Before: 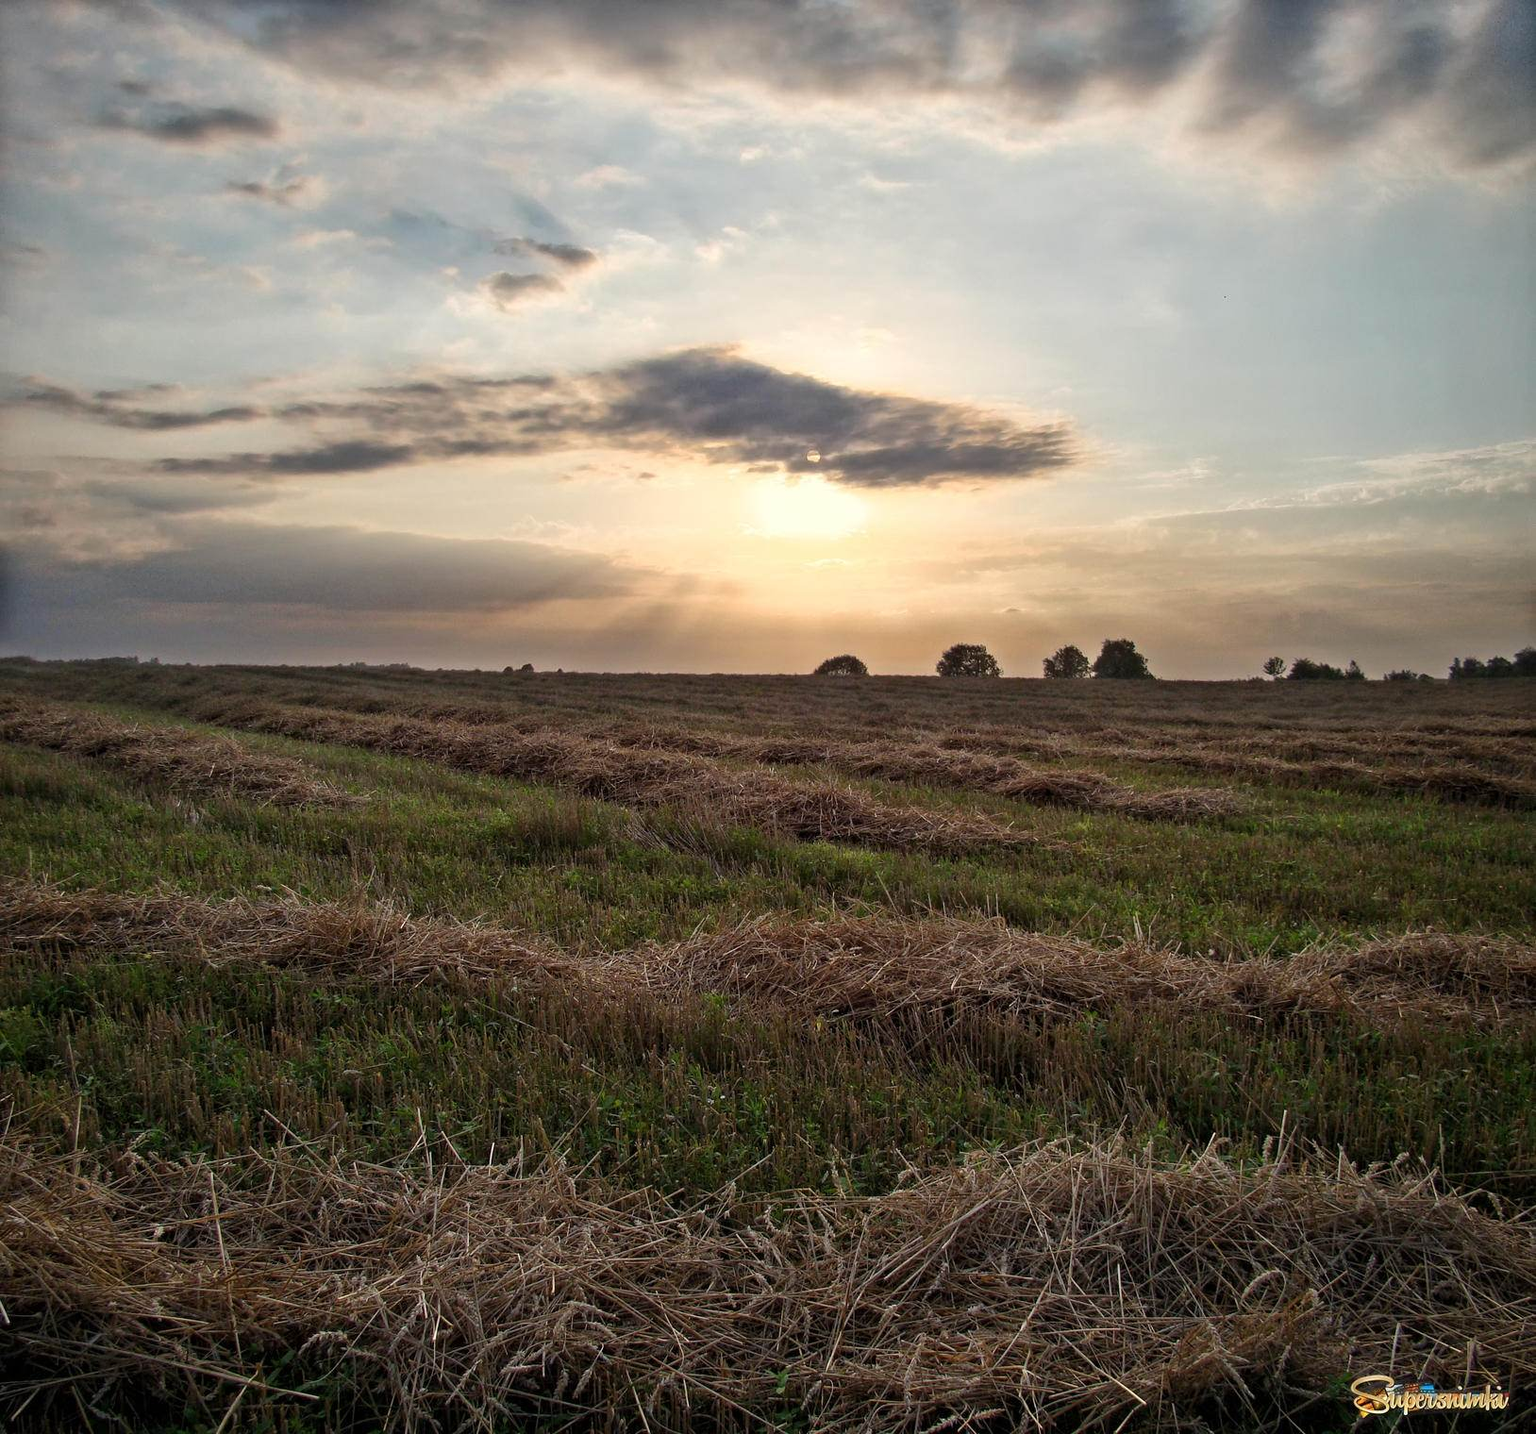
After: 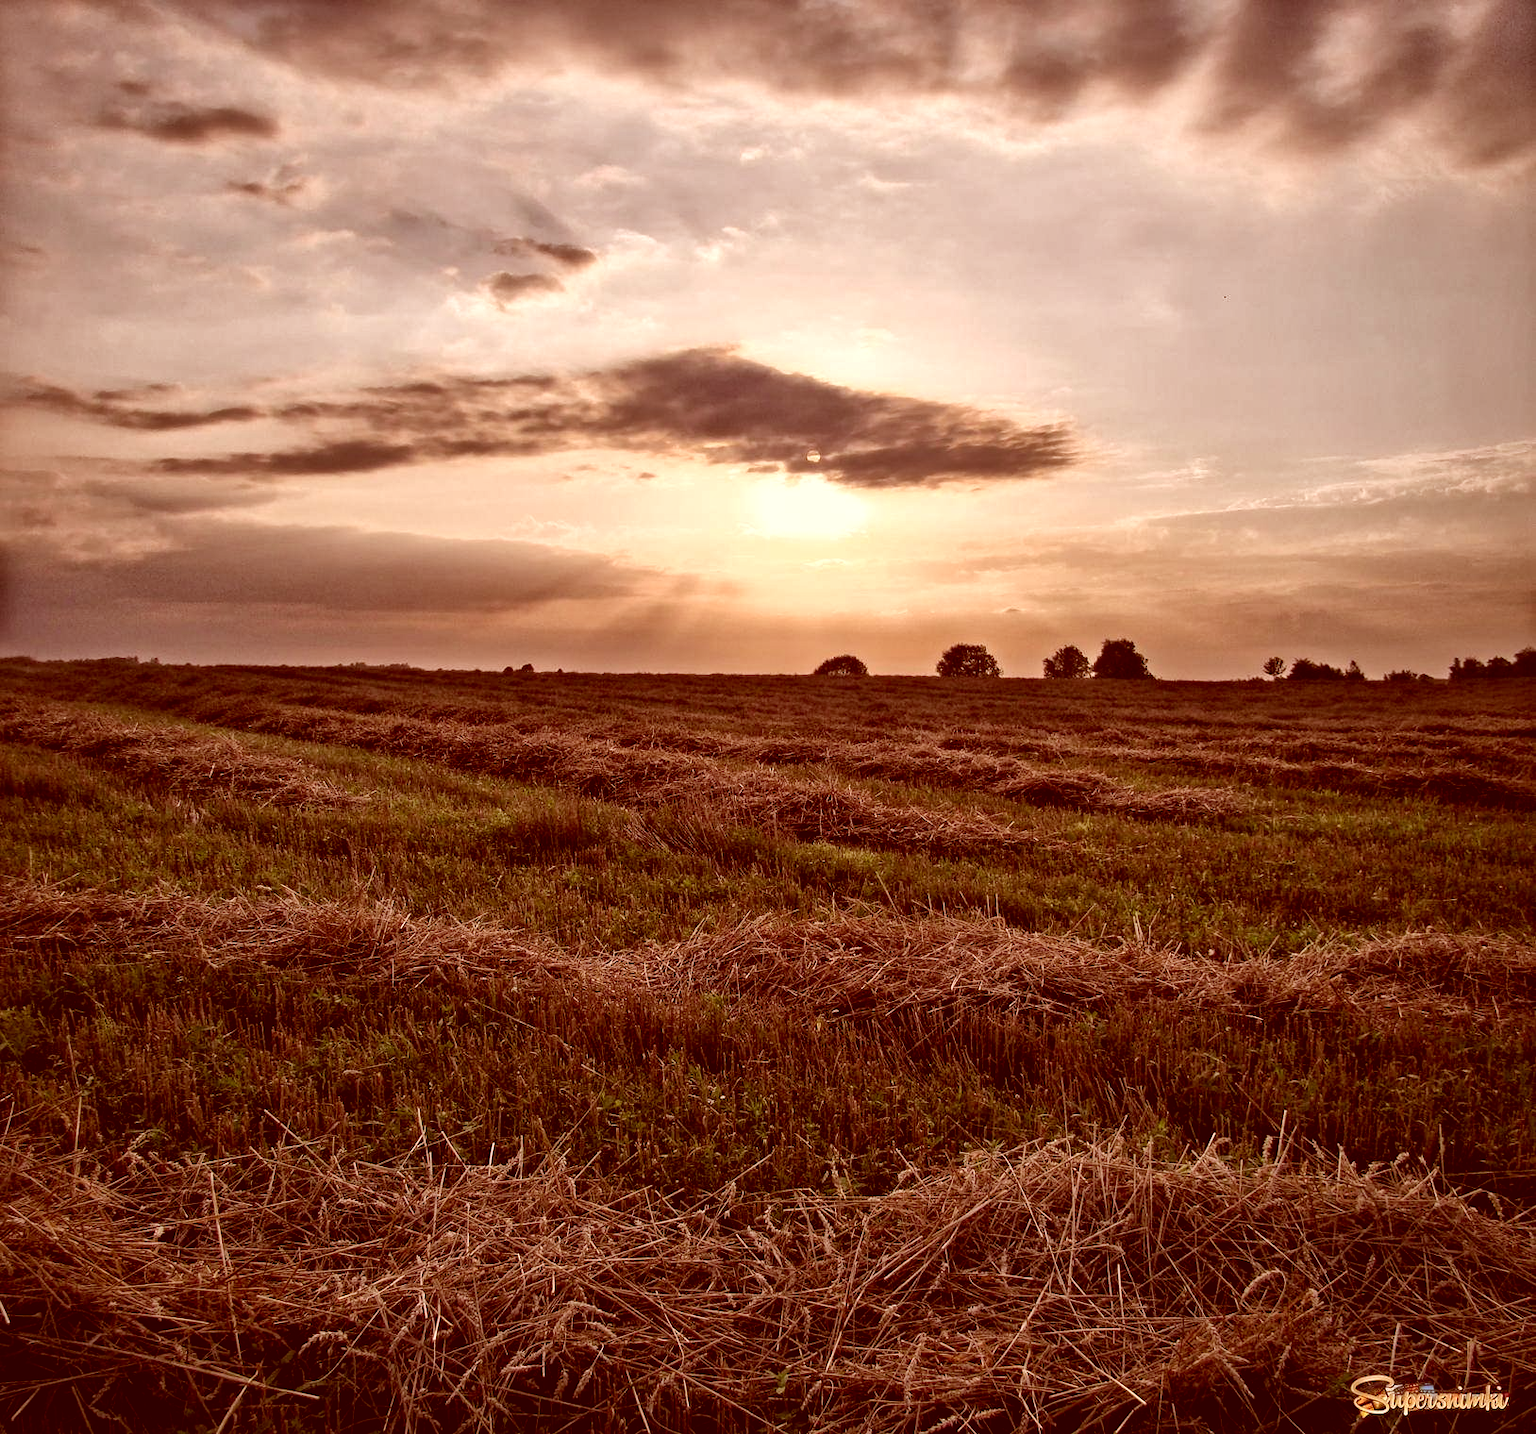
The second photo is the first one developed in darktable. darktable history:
local contrast: mode bilateral grid, contrast 25, coarseness 60, detail 151%, midtone range 0.2
color correction: highlights a* 9.03, highlights b* 8.71, shadows a* 40, shadows b* 40, saturation 0.8
